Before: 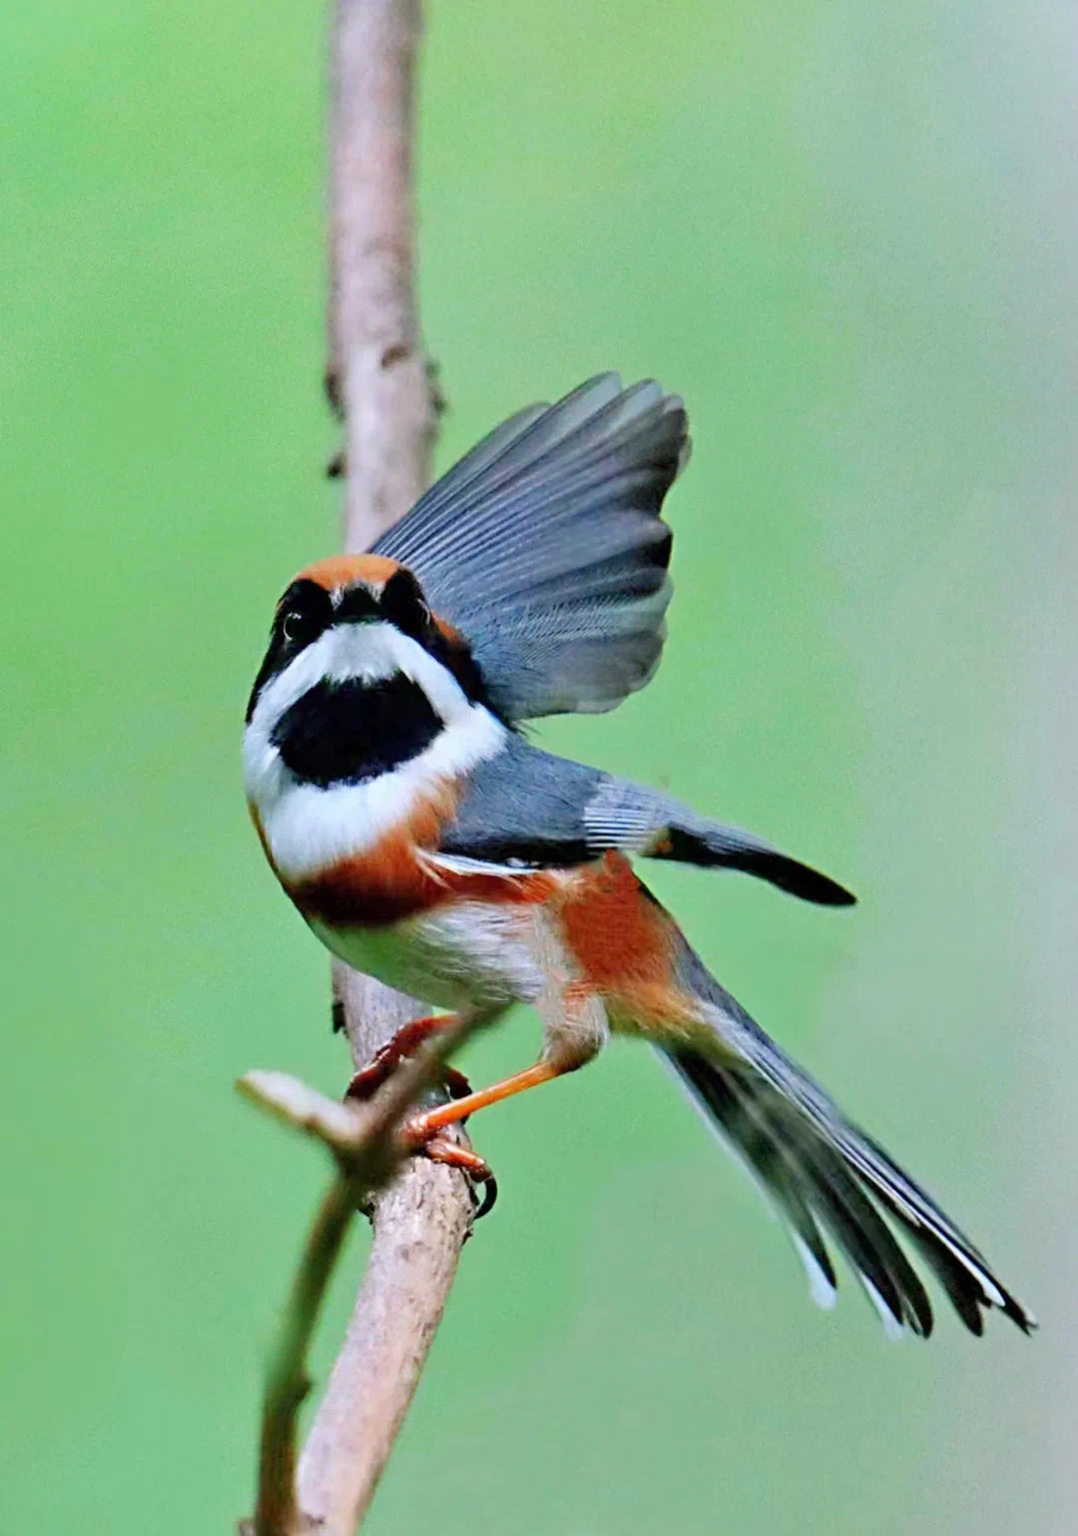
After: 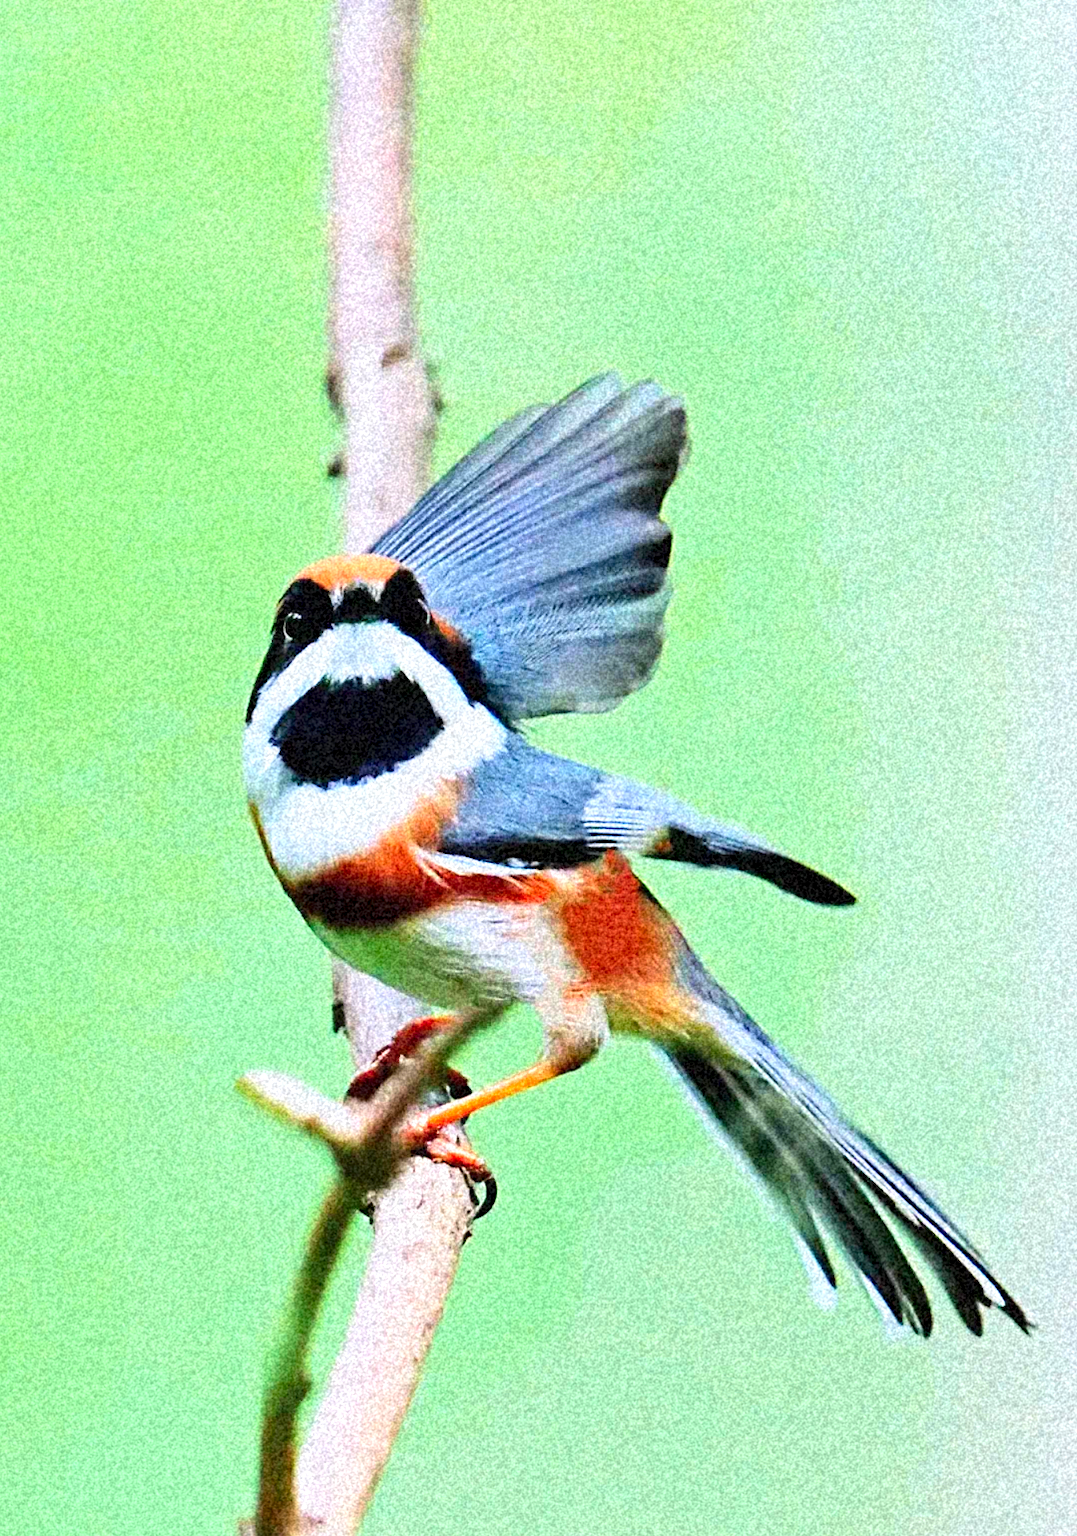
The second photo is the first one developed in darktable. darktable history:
sharpen: amount 0.2
grain: coarseness 46.9 ISO, strength 50.21%, mid-tones bias 0%
contrast brightness saturation: contrast 0.2, brightness 0.16, saturation 0.22
base curve: curves: ch0 [(0, 0) (0.579, 0.807) (1, 1)], preserve colors none
